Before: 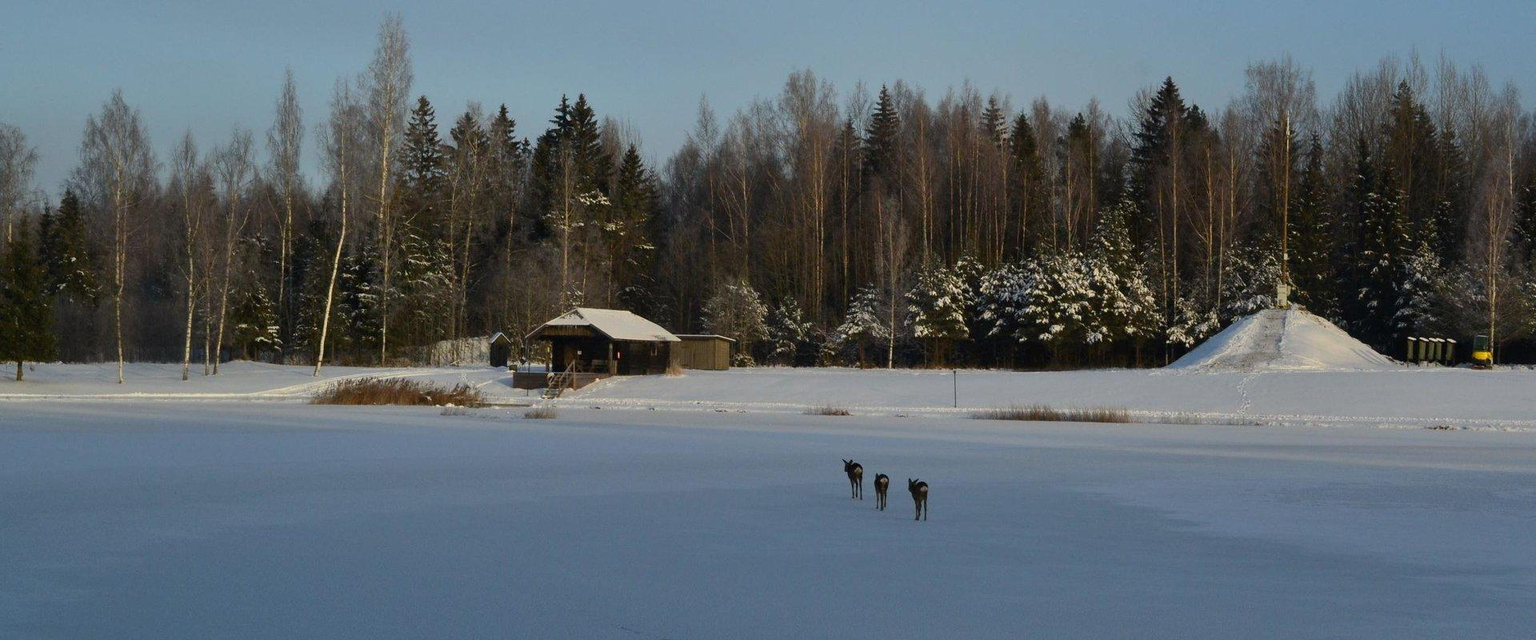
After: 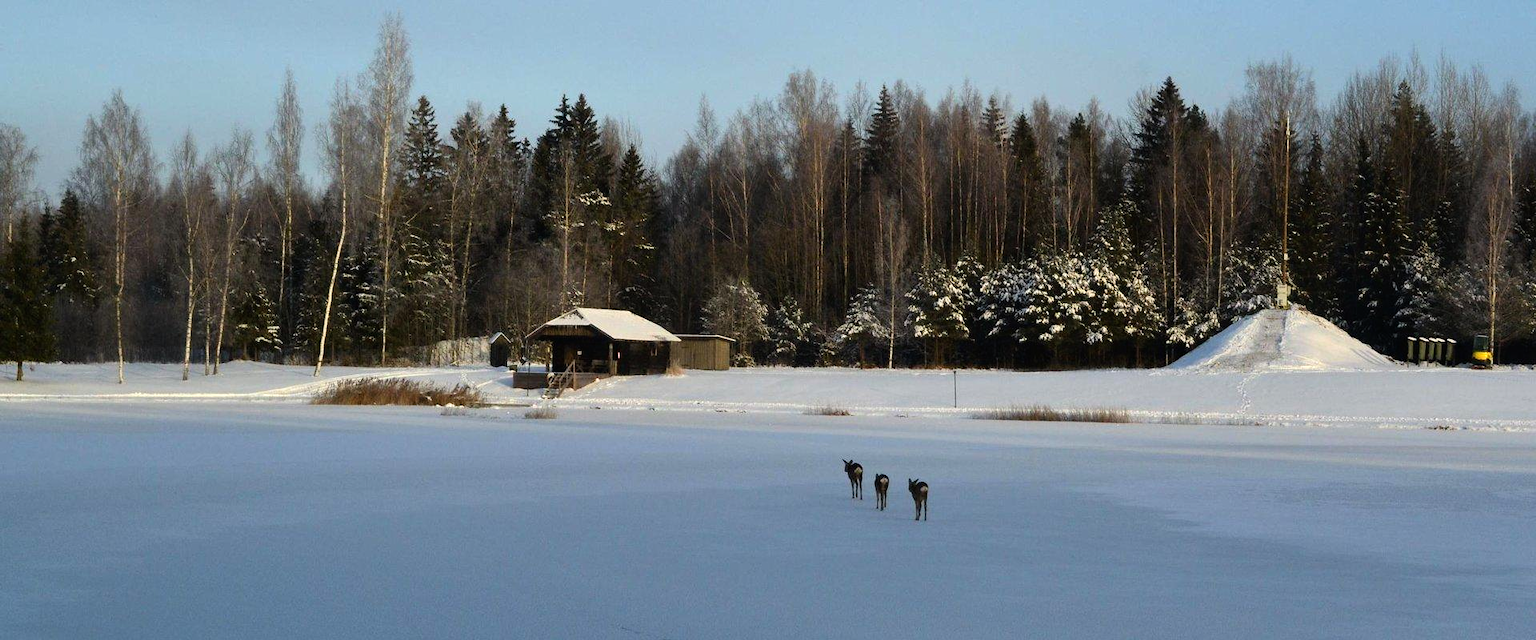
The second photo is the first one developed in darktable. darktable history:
tone equalizer: -8 EV -0.773 EV, -7 EV -0.674 EV, -6 EV -0.633 EV, -5 EV -0.371 EV, -3 EV 0.37 EV, -2 EV 0.6 EV, -1 EV 0.696 EV, +0 EV 0.72 EV
